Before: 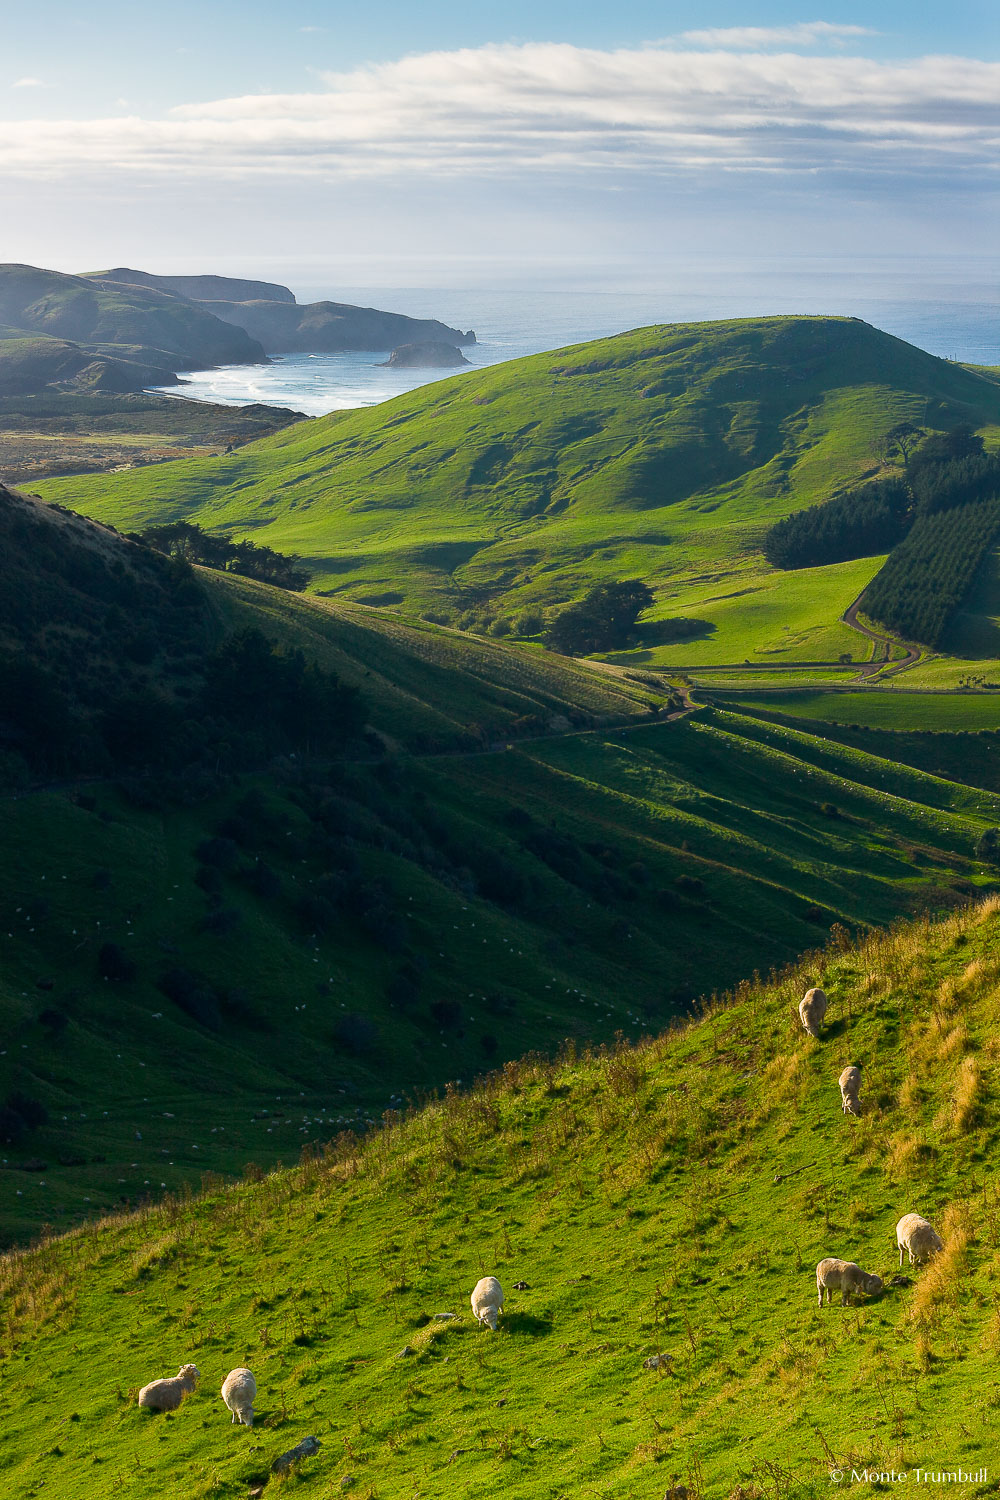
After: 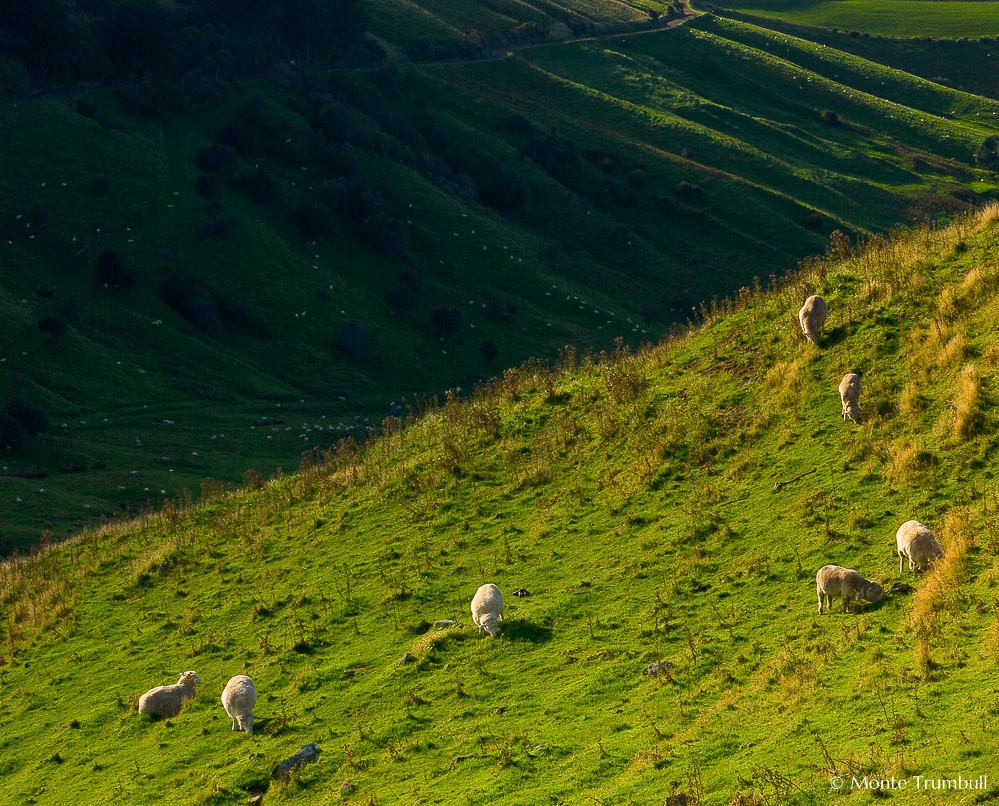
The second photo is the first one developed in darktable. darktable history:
white balance: emerald 1
crop and rotate: top 46.237%
